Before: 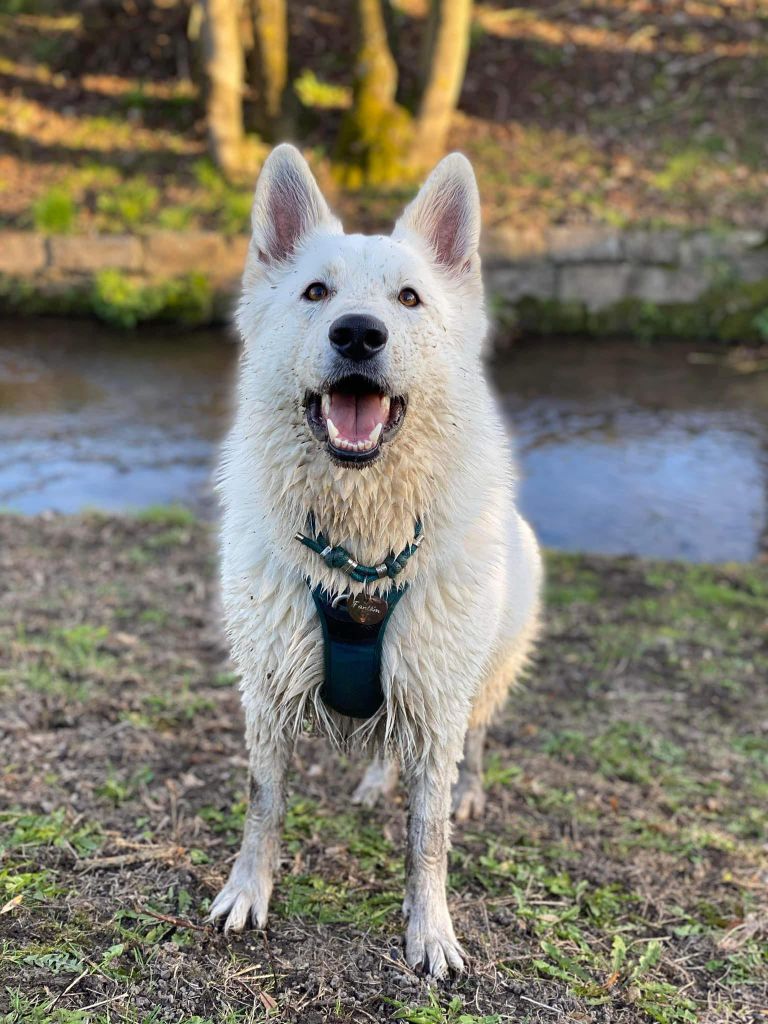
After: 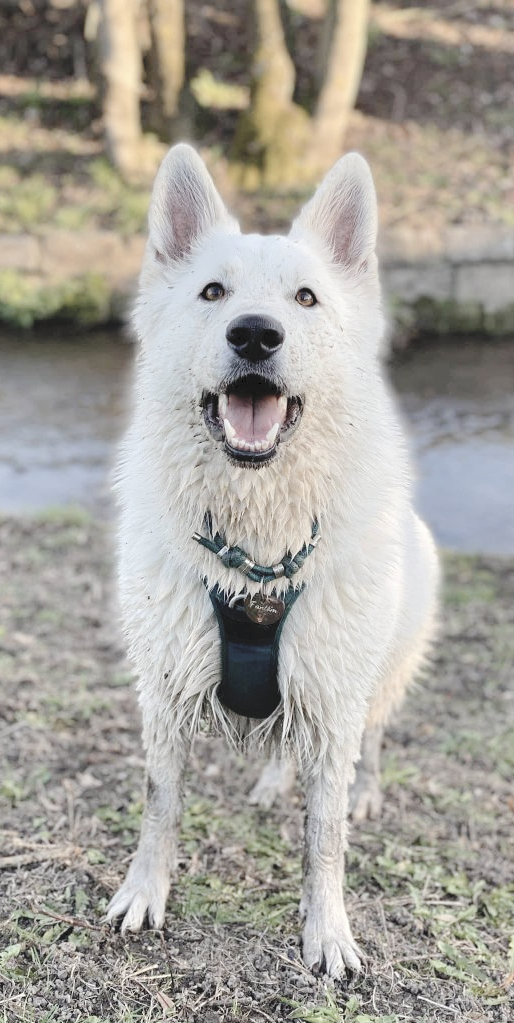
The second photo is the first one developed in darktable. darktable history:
tone curve: curves: ch0 [(0, 0) (0.003, 0.068) (0.011, 0.079) (0.025, 0.092) (0.044, 0.107) (0.069, 0.121) (0.1, 0.134) (0.136, 0.16) (0.177, 0.198) (0.224, 0.242) (0.277, 0.312) (0.335, 0.384) (0.399, 0.461) (0.468, 0.539) (0.543, 0.622) (0.623, 0.691) (0.709, 0.763) (0.801, 0.833) (0.898, 0.909) (1, 1)], preserve colors none
crop and rotate: left 13.491%, right 19.543%
contrast brightness saturation: brightness 0.186, saturation -0.482
shadows and highlights: radius 333.66, shadows 63.29, highlights 4.49, compress 87.79%, soften with gaussian
